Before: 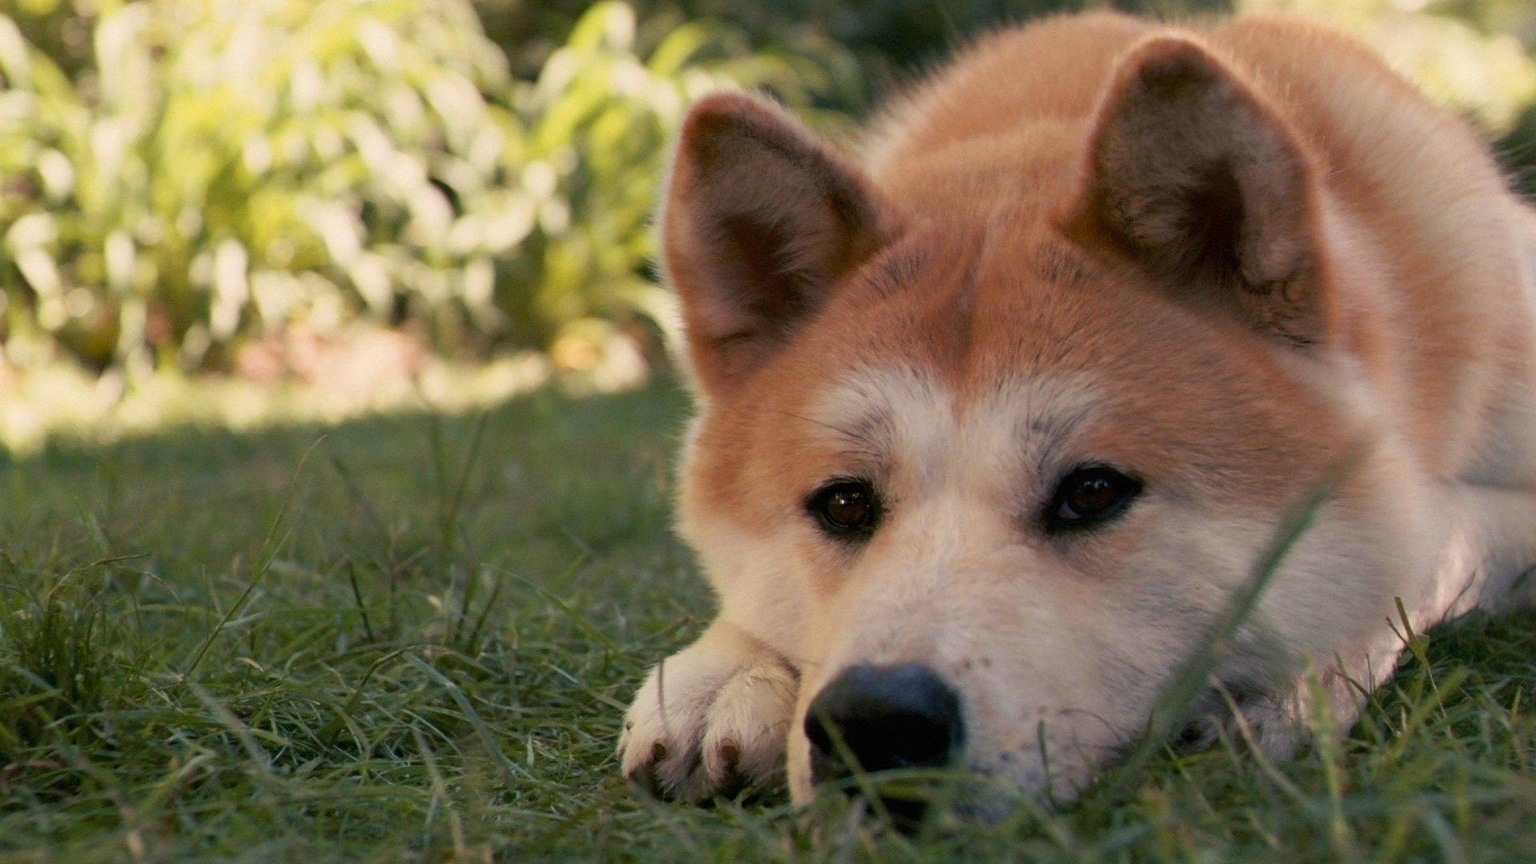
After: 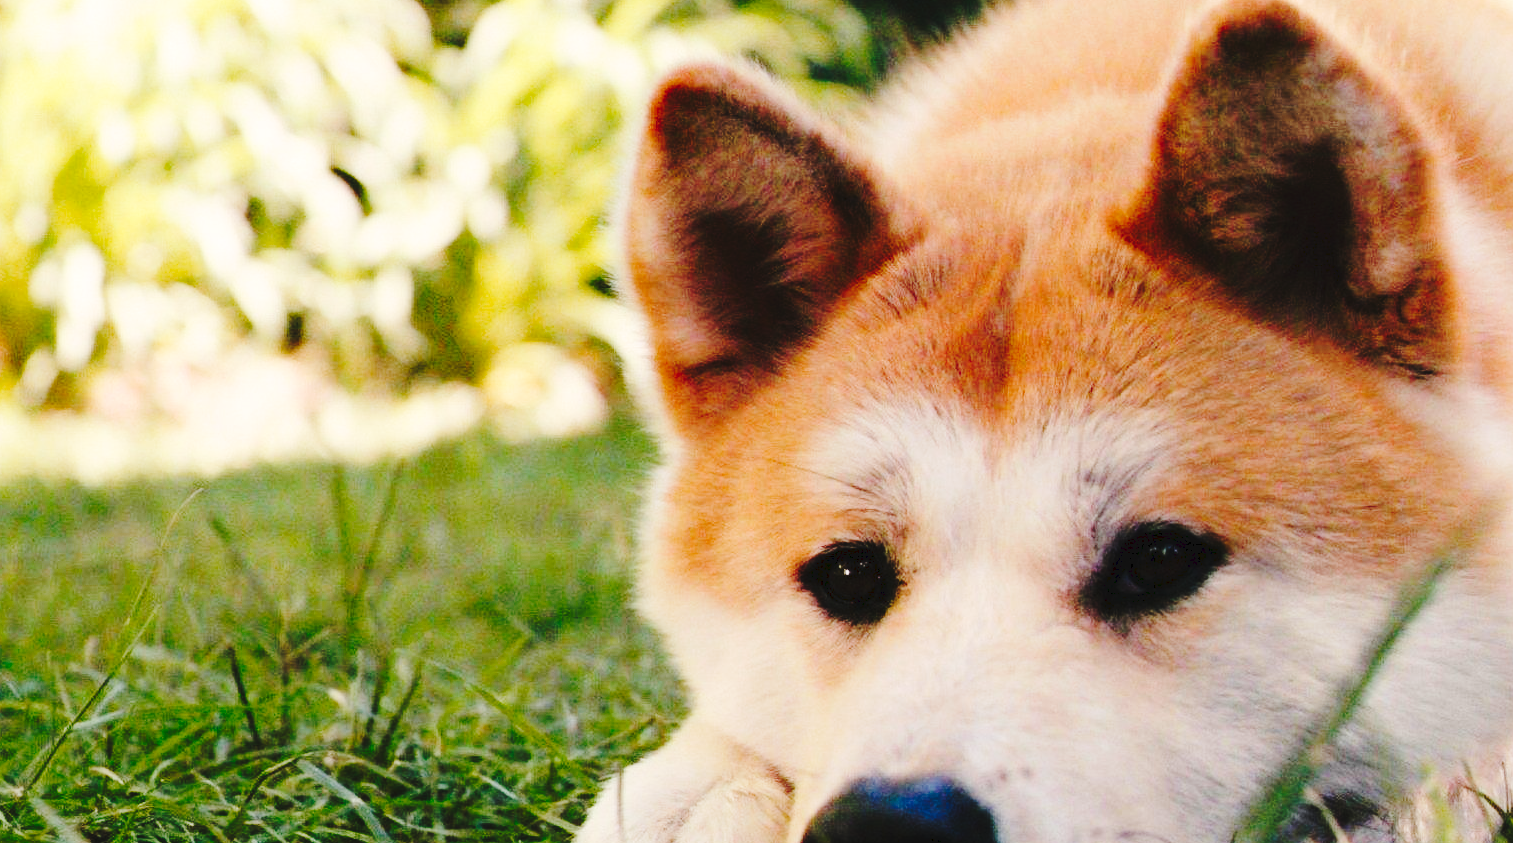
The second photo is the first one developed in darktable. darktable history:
crop and rotate: left 10.77%, top 5.1%, right 10.41%, bottom 16.76%
base curve: curves: ch0 [(0, 0) (0.036, 0.037) (0.121, 0.228) (0.46, 0.76) (0.859, 0.983) (1, 1)], preserve colors none
levels: mode automatic
tone curve: curves: ch0 [(0, 0) (0.003, 0.049) (0.011, 0.052) (0.025, 0.057) (0.044, 0.069) (0.069, 0.076) (0.1, 0.09) (0.136, 0.111) (0.177, 0.15) (0.224, 0.197) (0.277, 0.267) (0.335, 0.366) (0.399, 0.477) (0.468, 0.561) (0.543, 0.651) (0.623, 0.733) (0.709, 0.804) (0.801, 0.869) (0.898, 0.924) (1, 1)], preserve colors none
